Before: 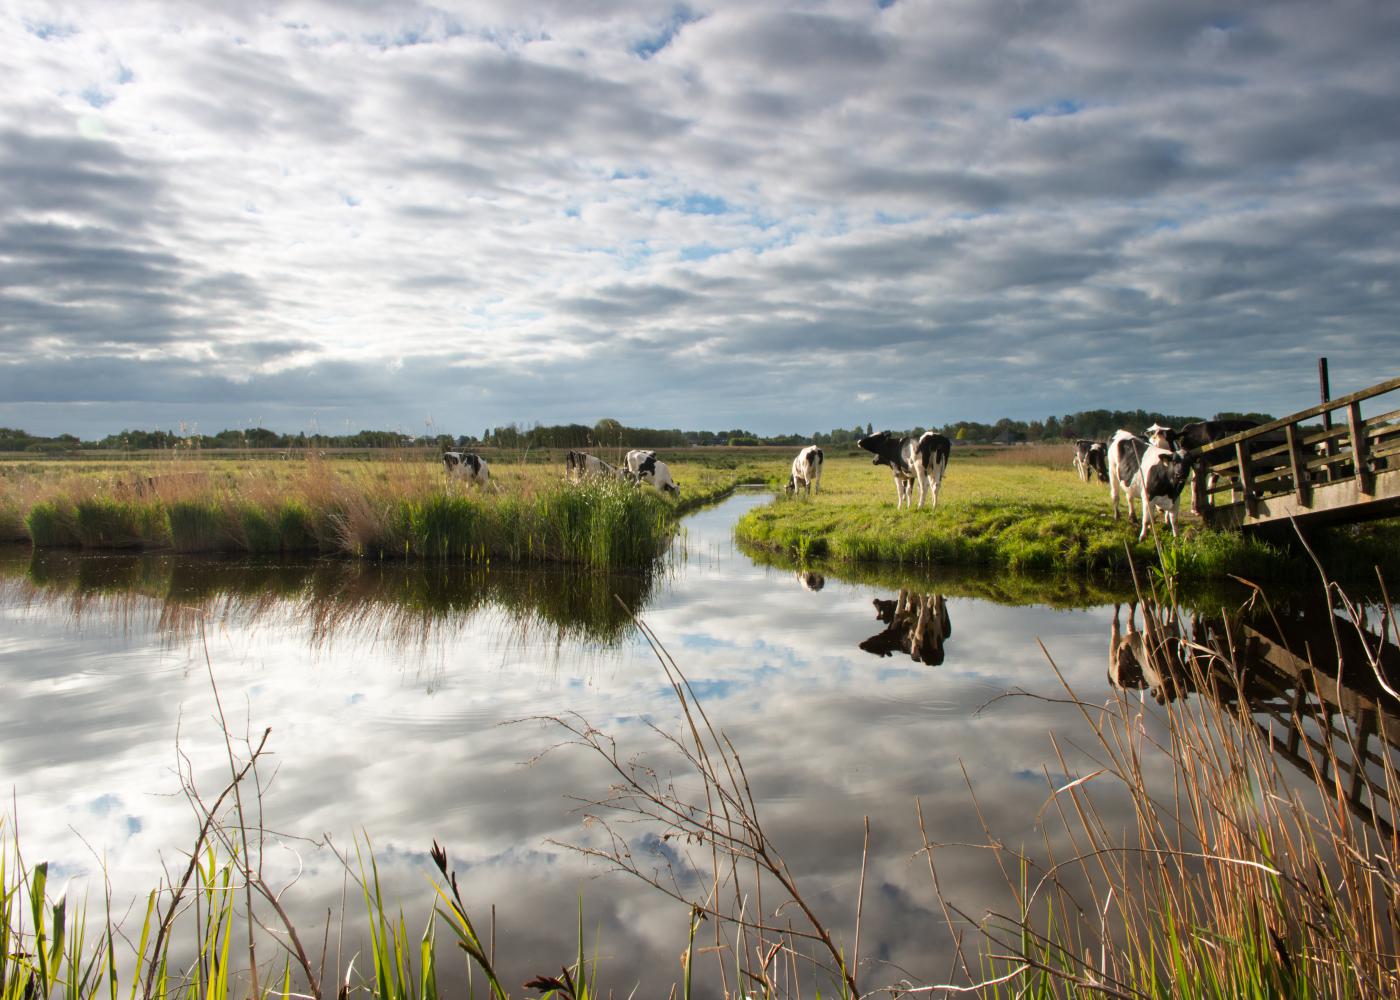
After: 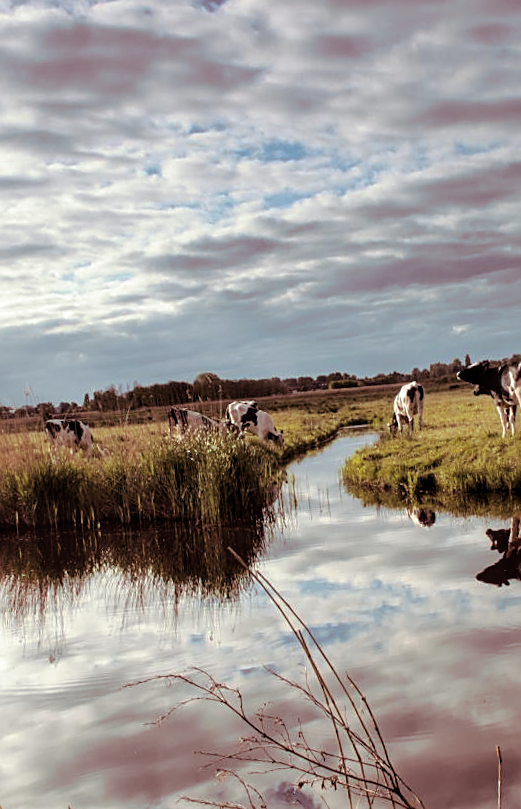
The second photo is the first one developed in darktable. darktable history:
crop and rotate: left 29.476%, top 10.214%, right 35.32%, bottom 17.333%
tone curve: curves: ch0 [(0, 0) (0.003, 0.001) (0.011, 0.002) (0.025, 0.007) (0.044, 0.015) (0.069, 0.022) (0.1, 0.03) (0.136, 0.056) (0.177, 0.115) (0.224, 0.177) (0.277, 0.244) (0.335, 0.322) (0.399, 0.398) (0.468, 0.471) (0.543, 0.545) (0.623, 0.614) (0.709, 0.685) (0.801, 0.765) (0.898, 0.867) (1, 1)], preserve colors none
rotate and perspective: rotation -4.98°, automatic cropping off
local contrast: on, module defaults
split-toning: on, module defaults
sharpen: on, module defaults
shadows and highlights: shadows 37.27, highlights -28.18, soften with gaussian
